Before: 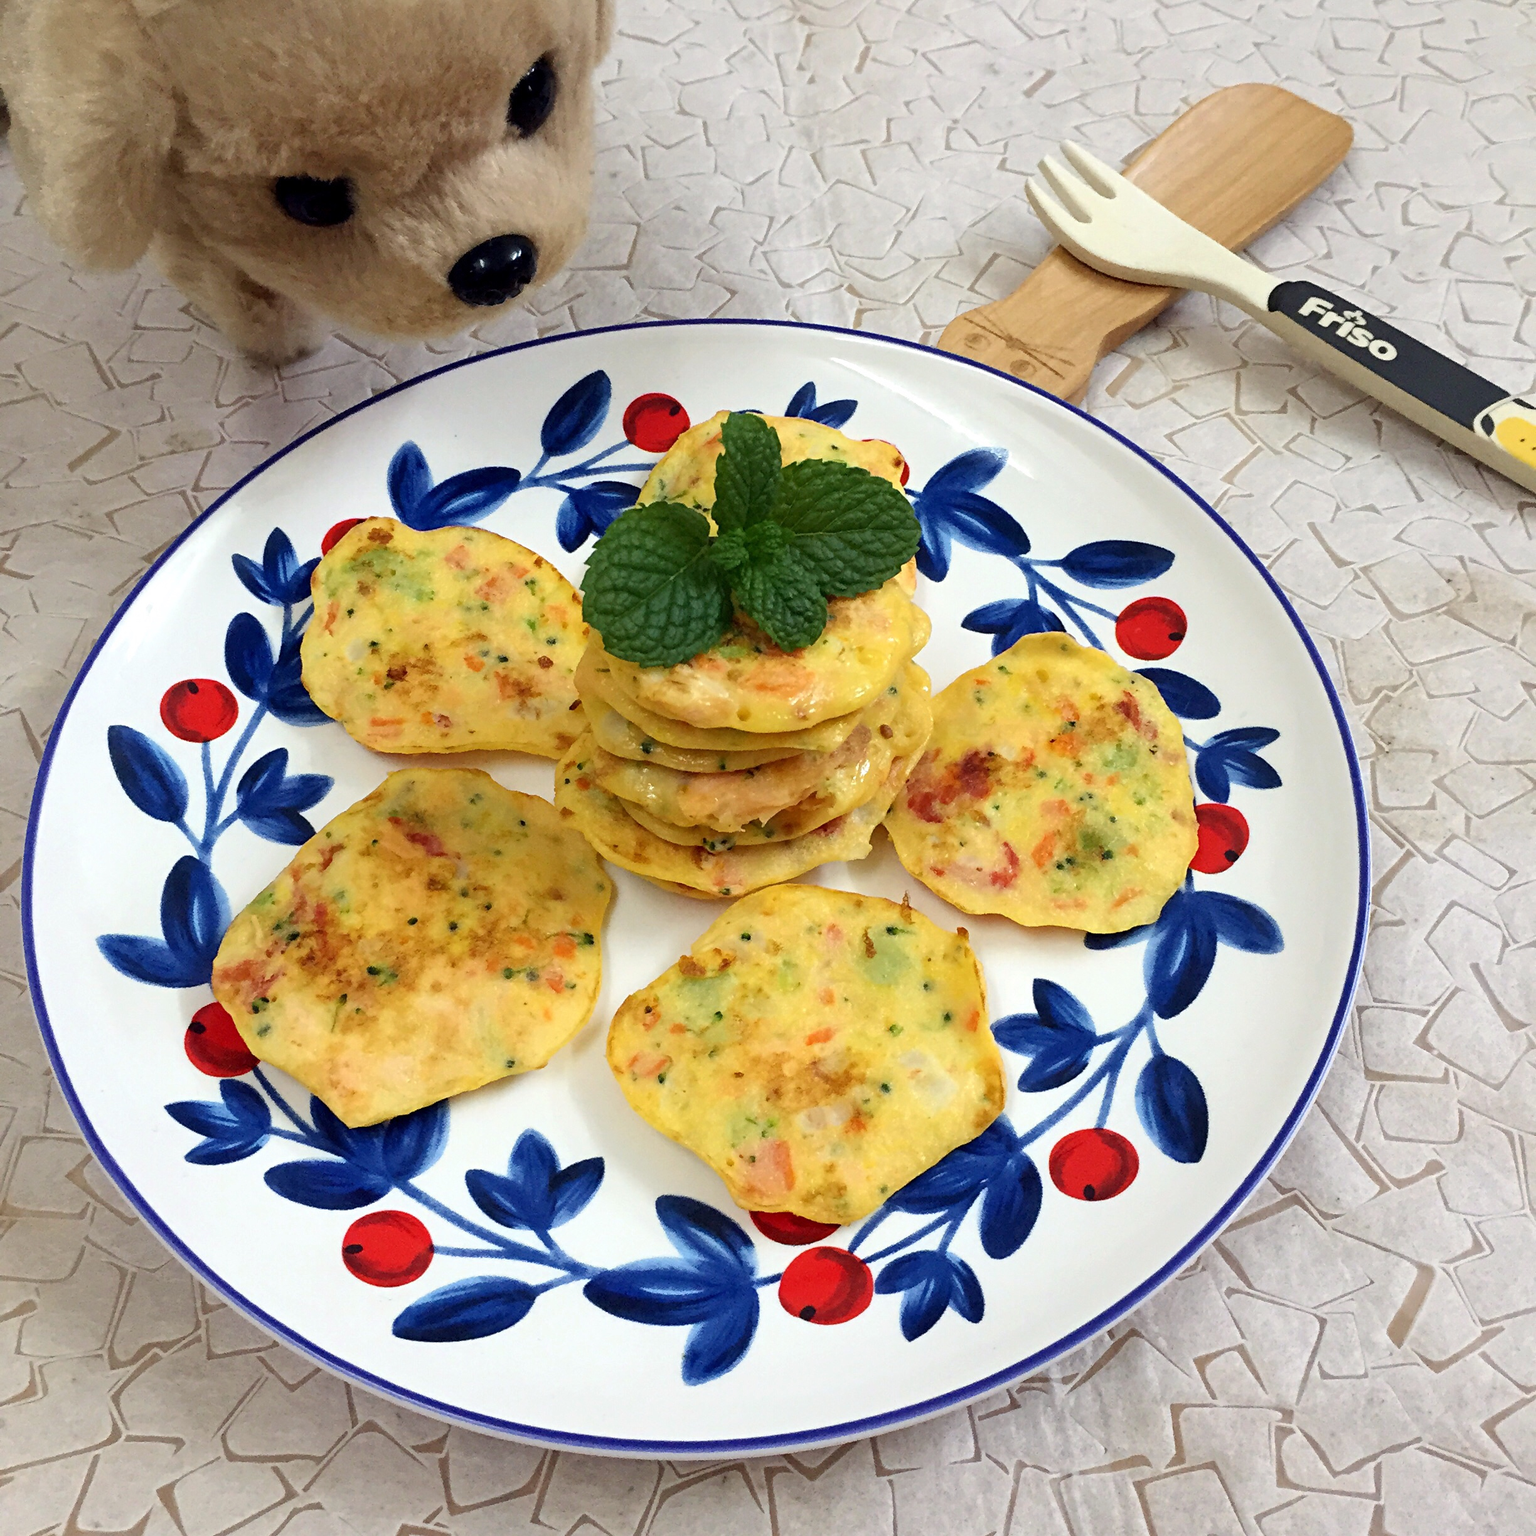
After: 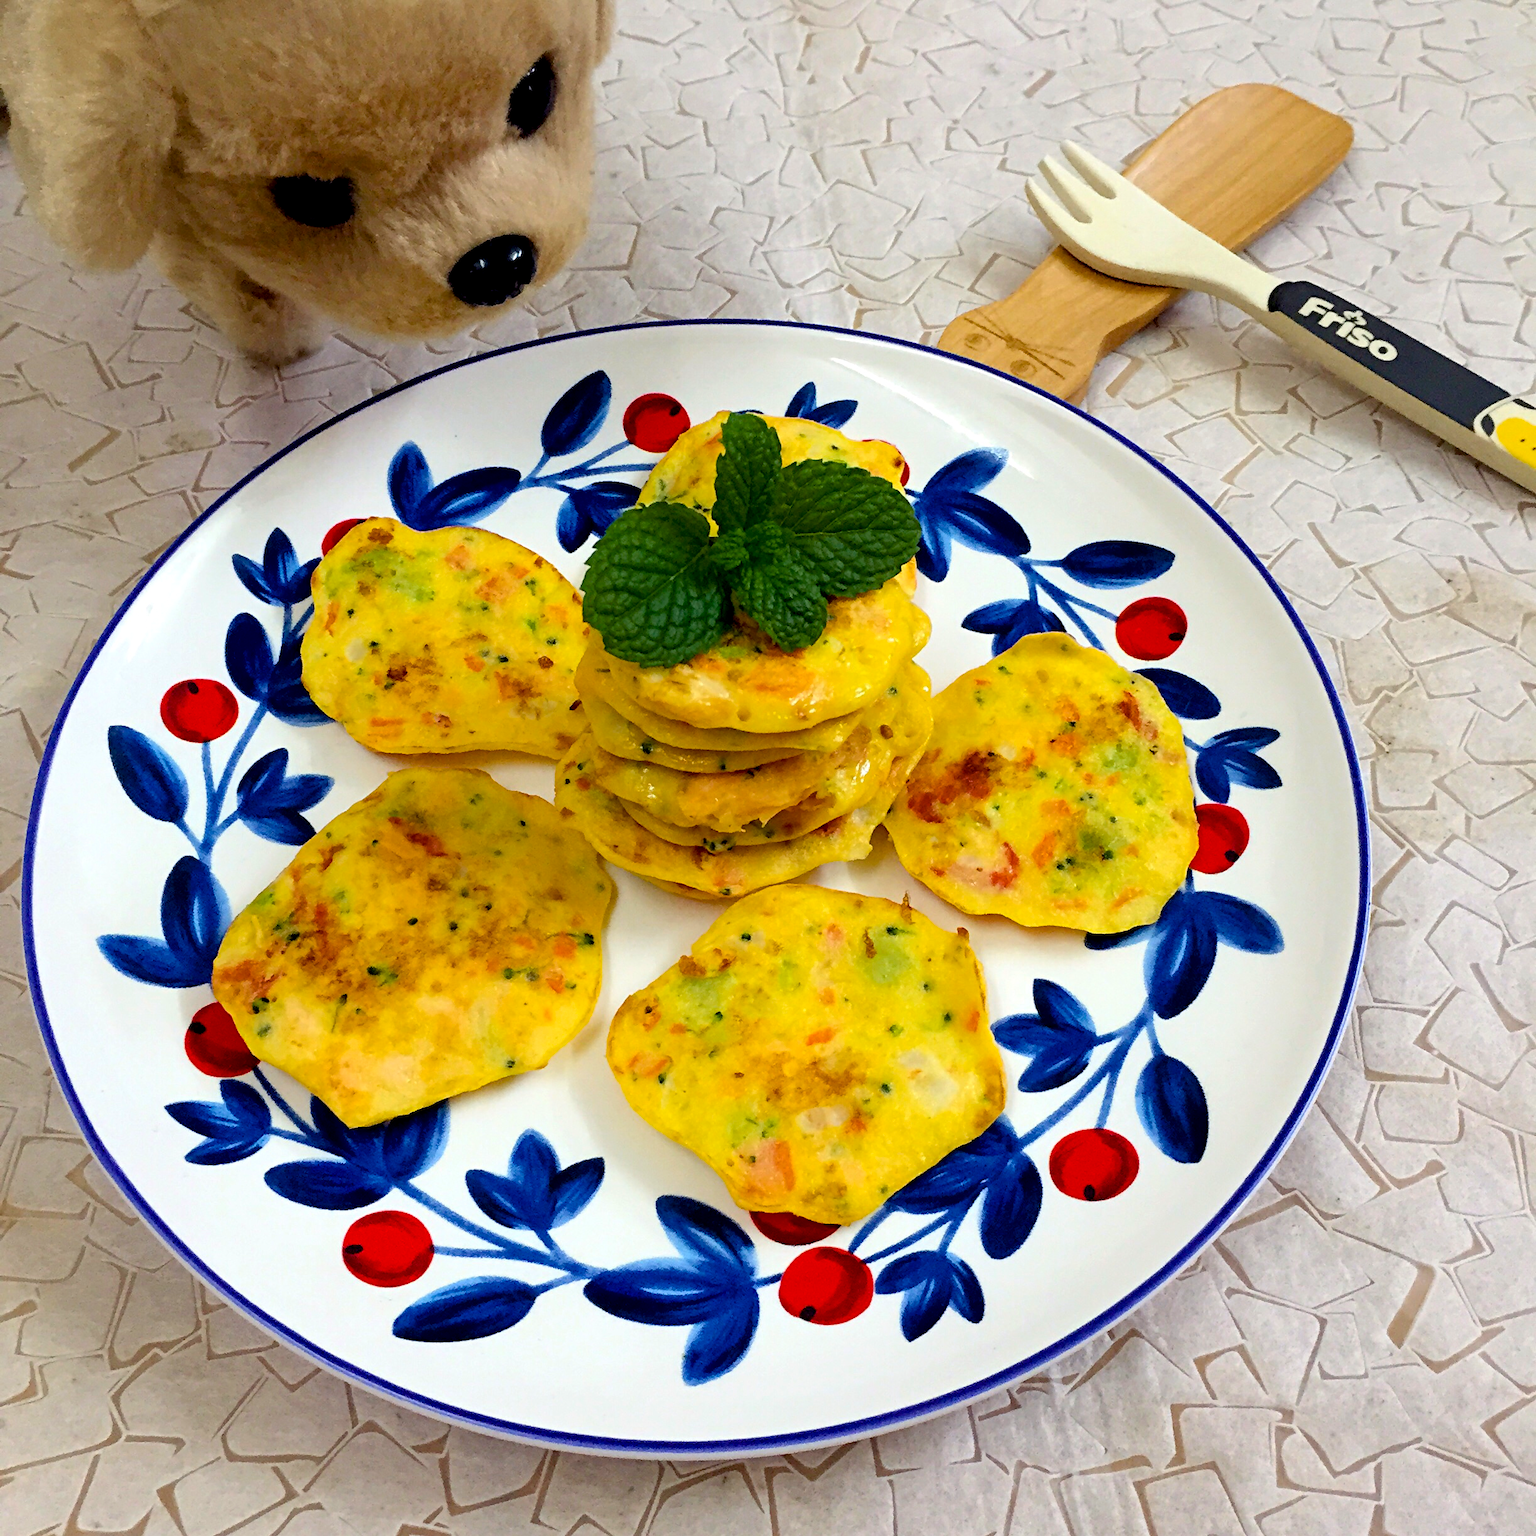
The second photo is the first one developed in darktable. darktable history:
color balance rgb: perceptual saturation grading › global saturation 25%, global vibrance 20%
exposure: black level correction 0.01, exposure 0.011 EV, compensate highlight preservation false
